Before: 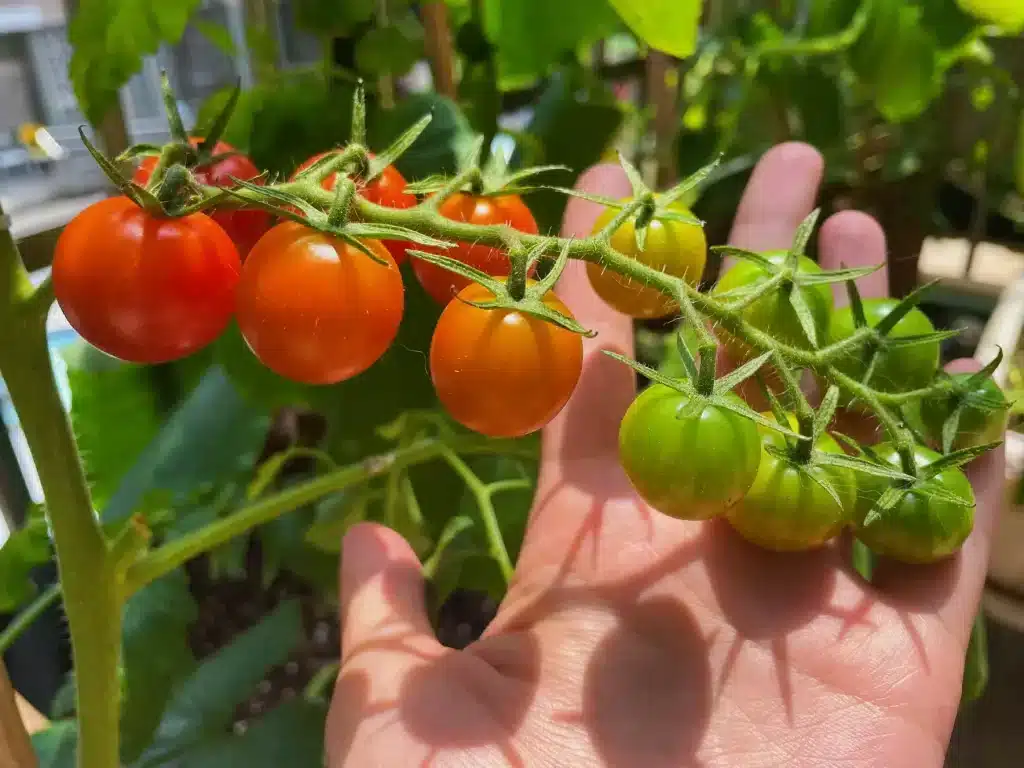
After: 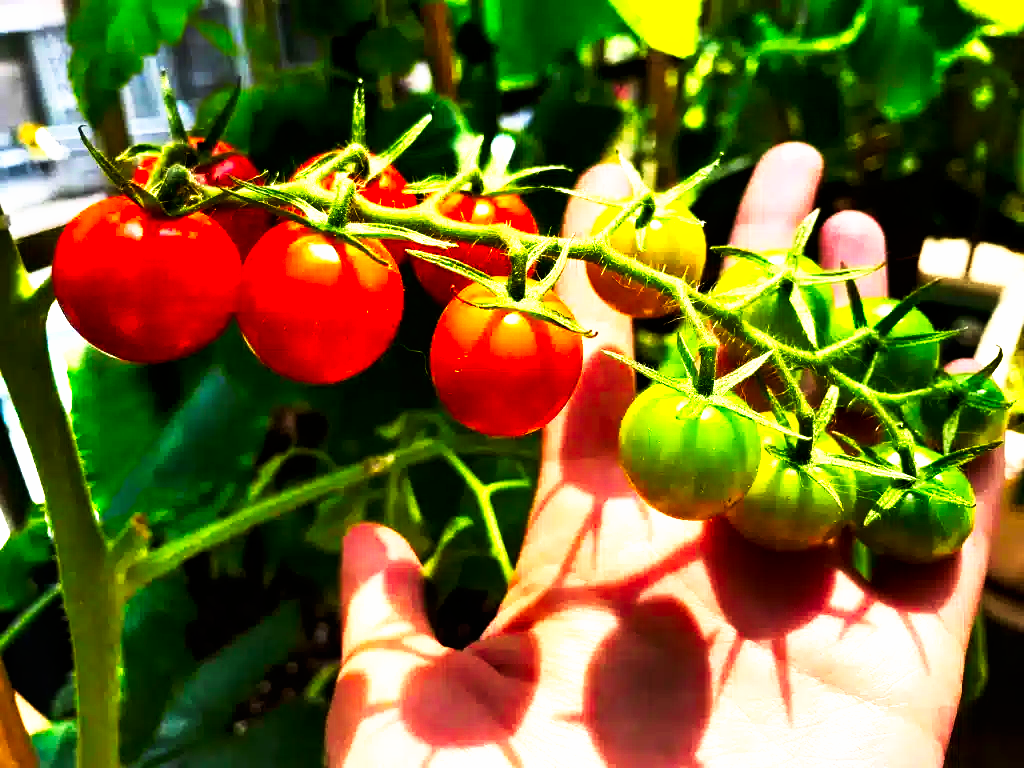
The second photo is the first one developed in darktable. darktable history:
tone curve: curves: ch0 [(0, 0) (0.003, 0) (0.011, 0) (0.025, 0) (0.044, 0.001) (0.069, 0.003) (0.1, 0.003) (0.136, 0.006) (0.177, 0.014) (0.224, 0.056) (0.277, 0.128) (0.335, 0.218) (0.399, 0.346) (0.468, 0.512) (0.543, 0.713) (0.623, 0.898) (0.709, 0.987) (0.801, 0.99) (0.898, 0.99) (1, 1)], preserve colors none
shadows and highlights: shadows 0, highlights 40
